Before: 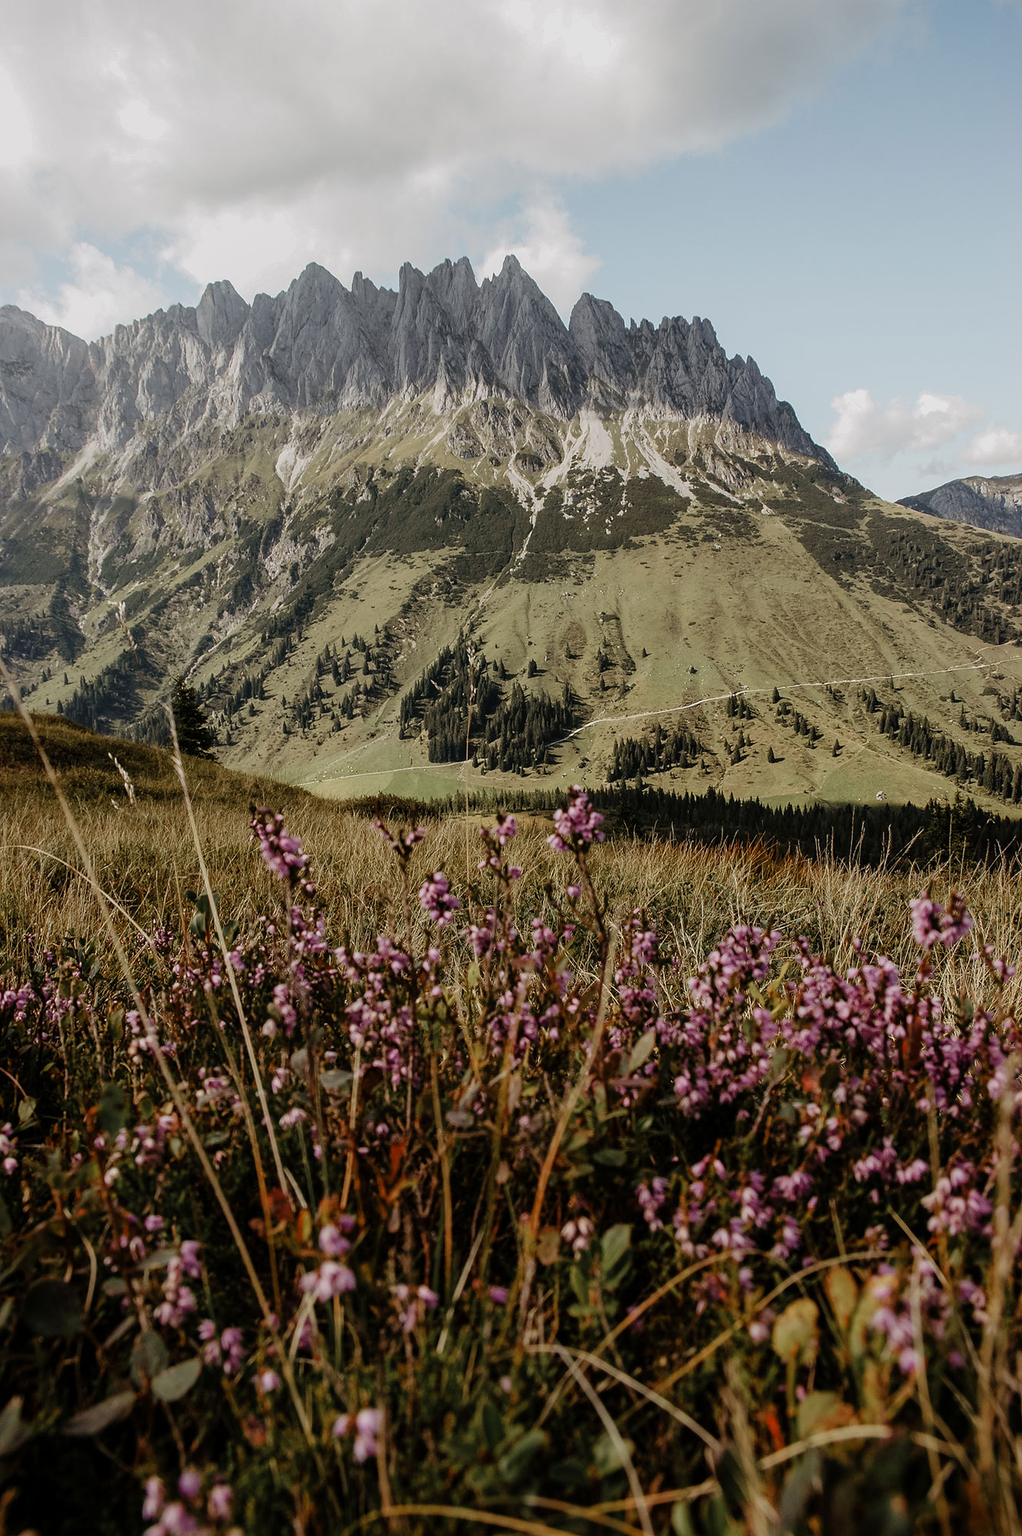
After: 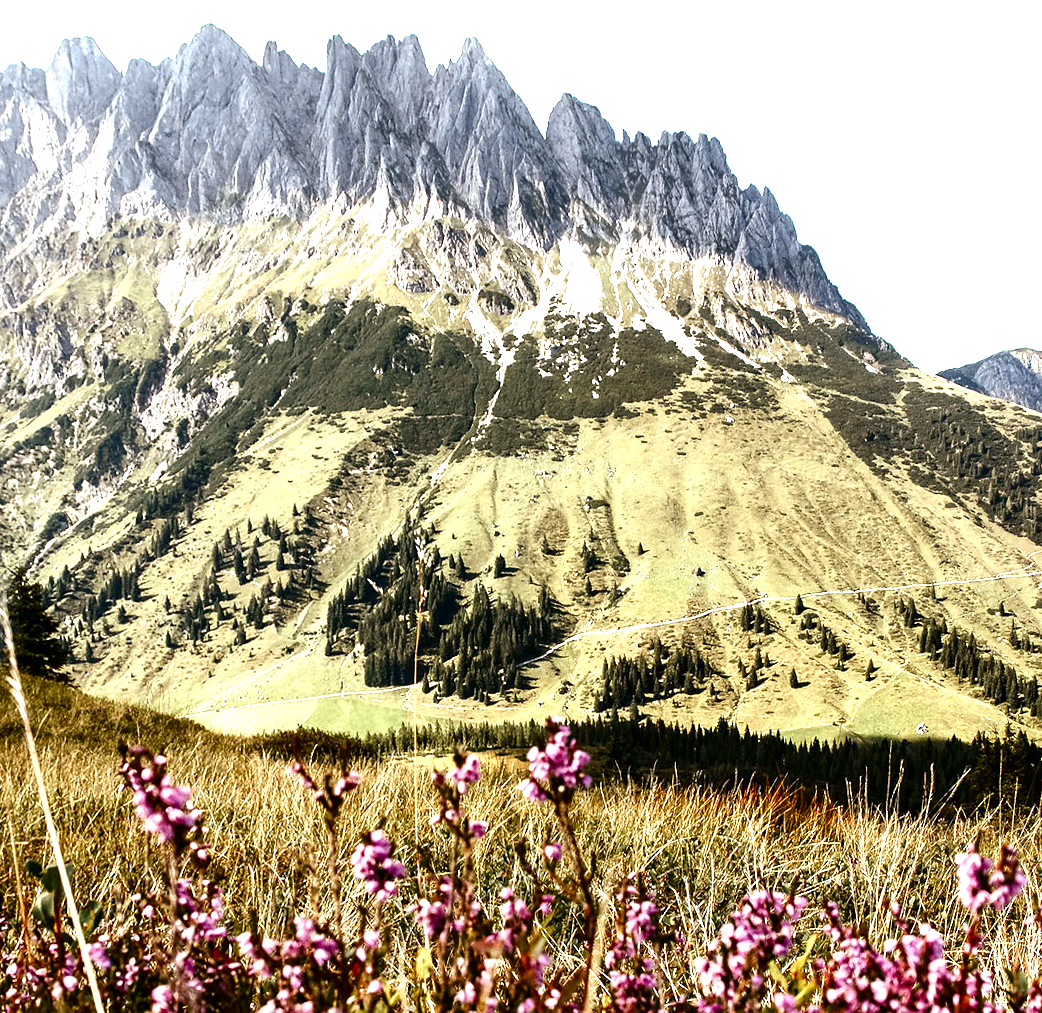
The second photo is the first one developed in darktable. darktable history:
contrast brightness saturation: contrast 0.1, brightness -0.26, saturation 0.14
exposure: black level correction 0.001, exposure 1.84 EV, compensate highlight preservation false
white balance: red 0.976, blue 1.04
crop: left 18.38%, top 11.092%, right 2.134%, bottom 33.217%
rotate and perspective: rotation -0.013°, lens shift (vertical) -0.027, lens shift (horizontal) 0.178, crop left 0.016, crop right 0.989, crop top 0.082, crop bottom 0.918
